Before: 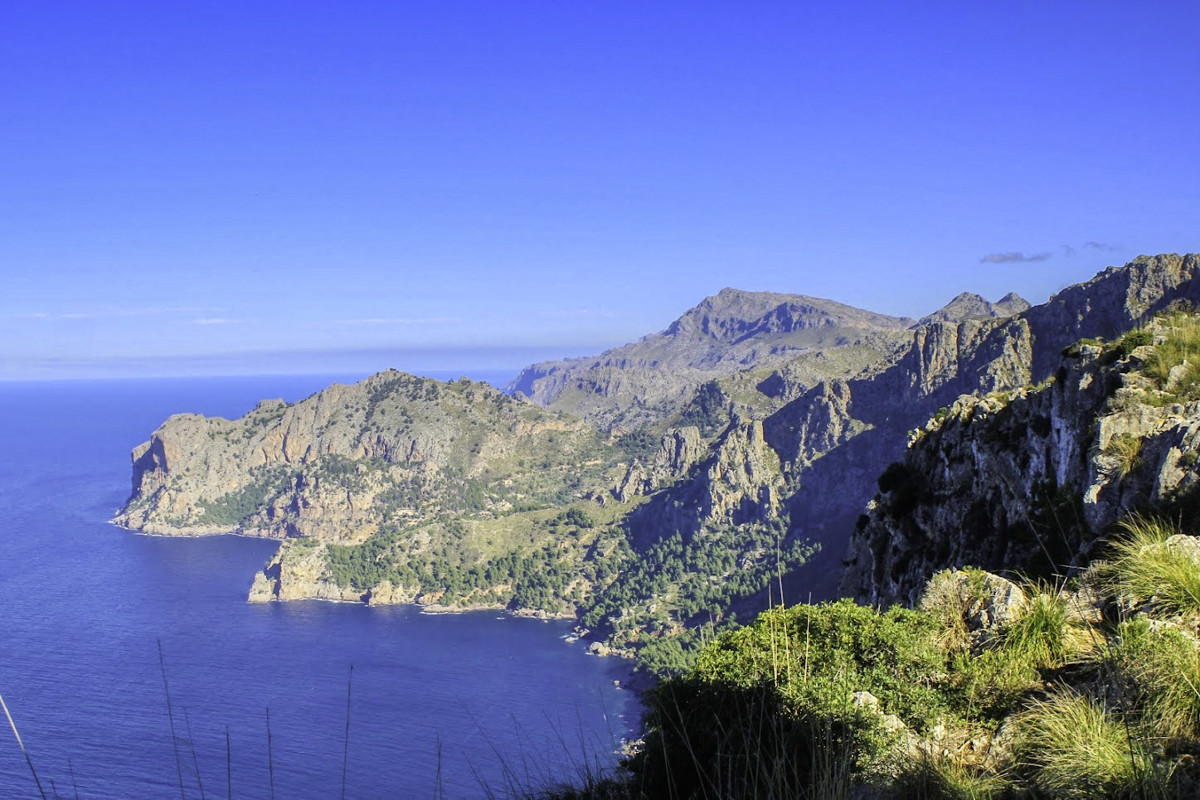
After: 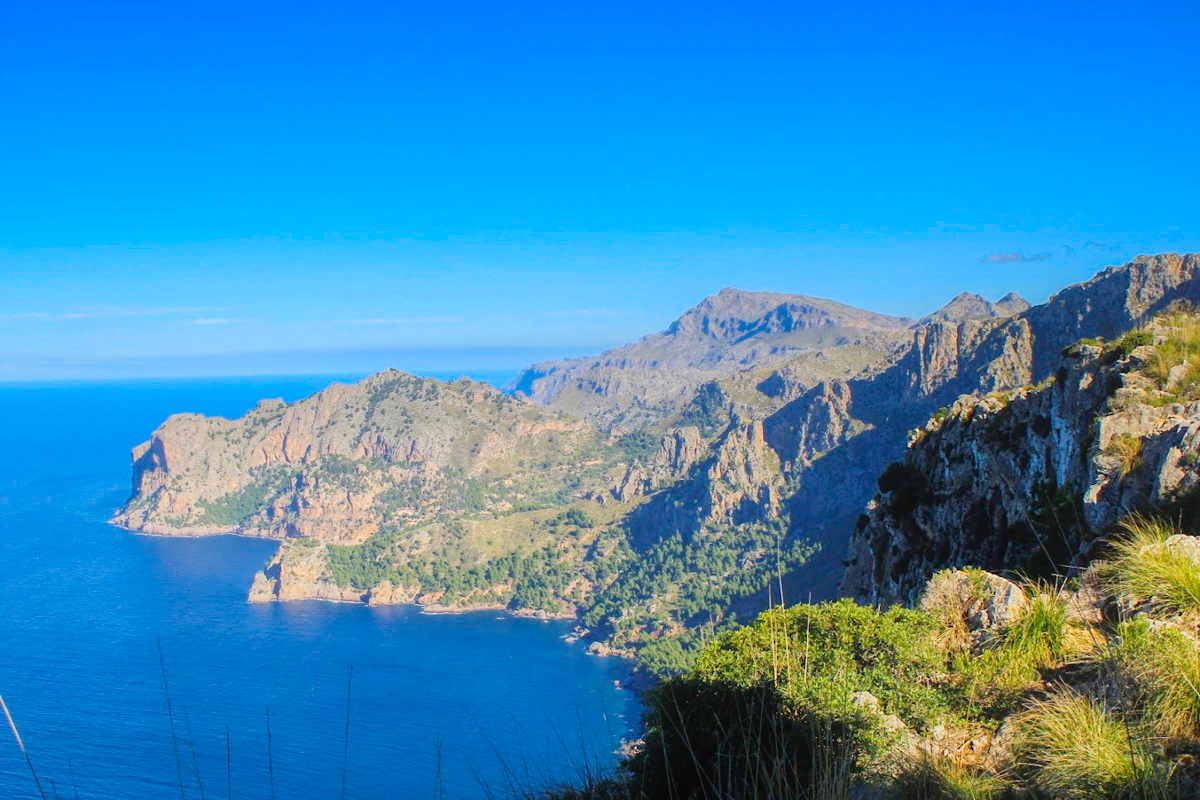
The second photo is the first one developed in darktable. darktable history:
sharpen: radius 5.325, amount 0.312, threshold 26.433
contrast equalizer: y [[0.46, 0.454, 0.451, 0.451, 0.455, 0.46], [0.5 ×6], [0.5 ×6], [0 ×6], [0 ×6]]
